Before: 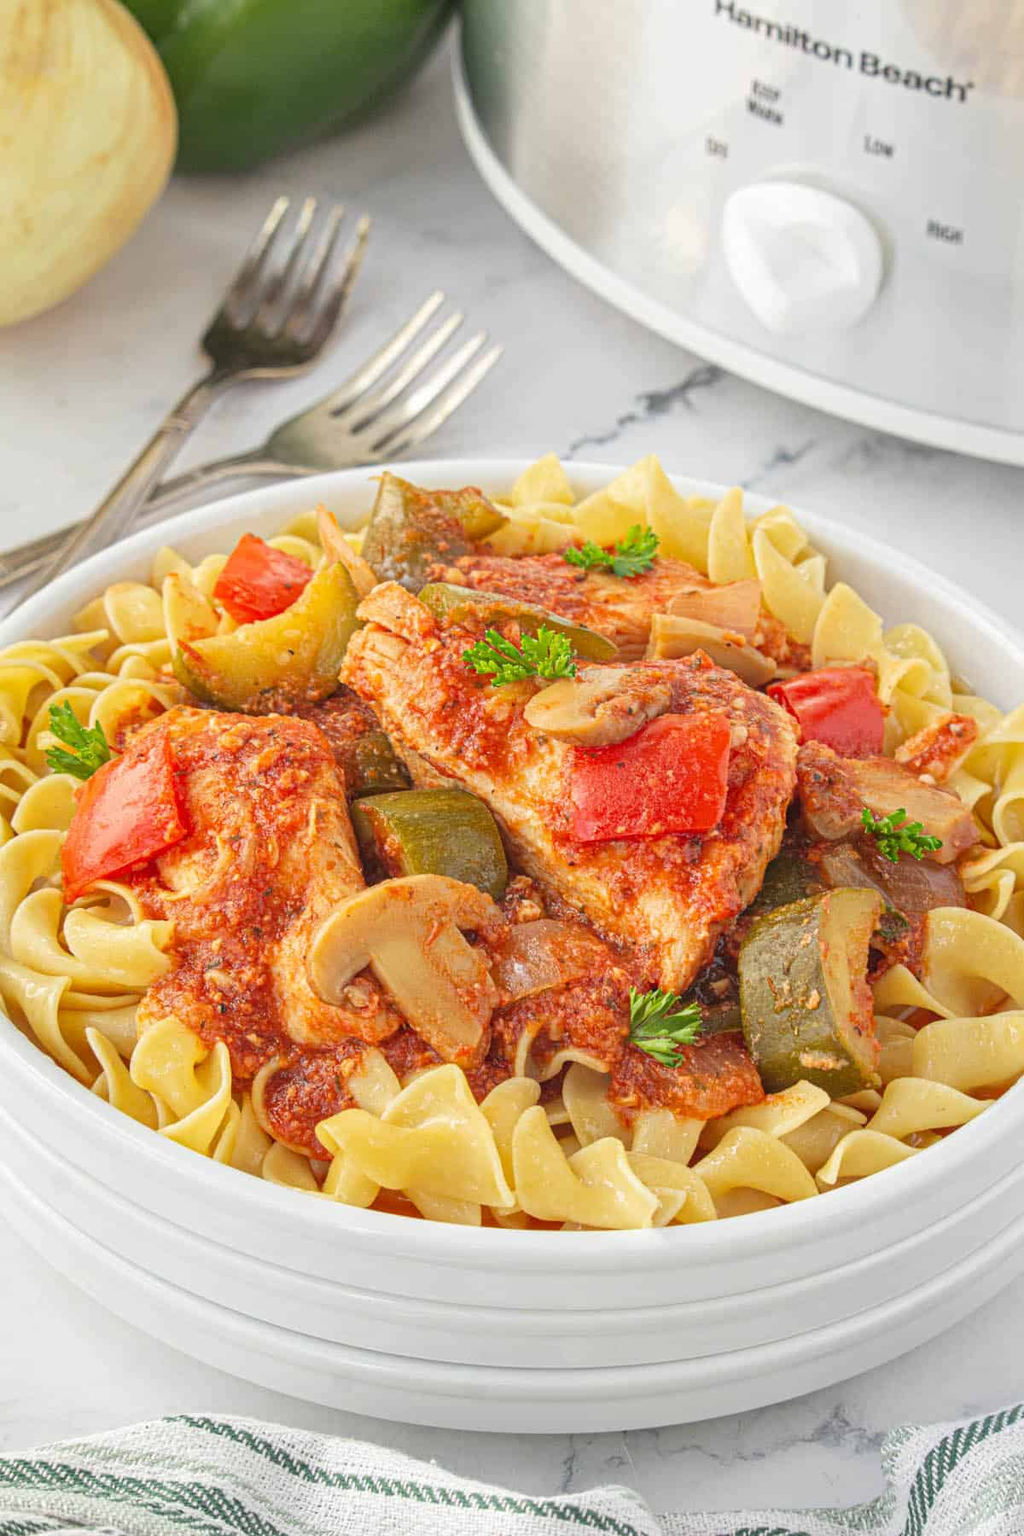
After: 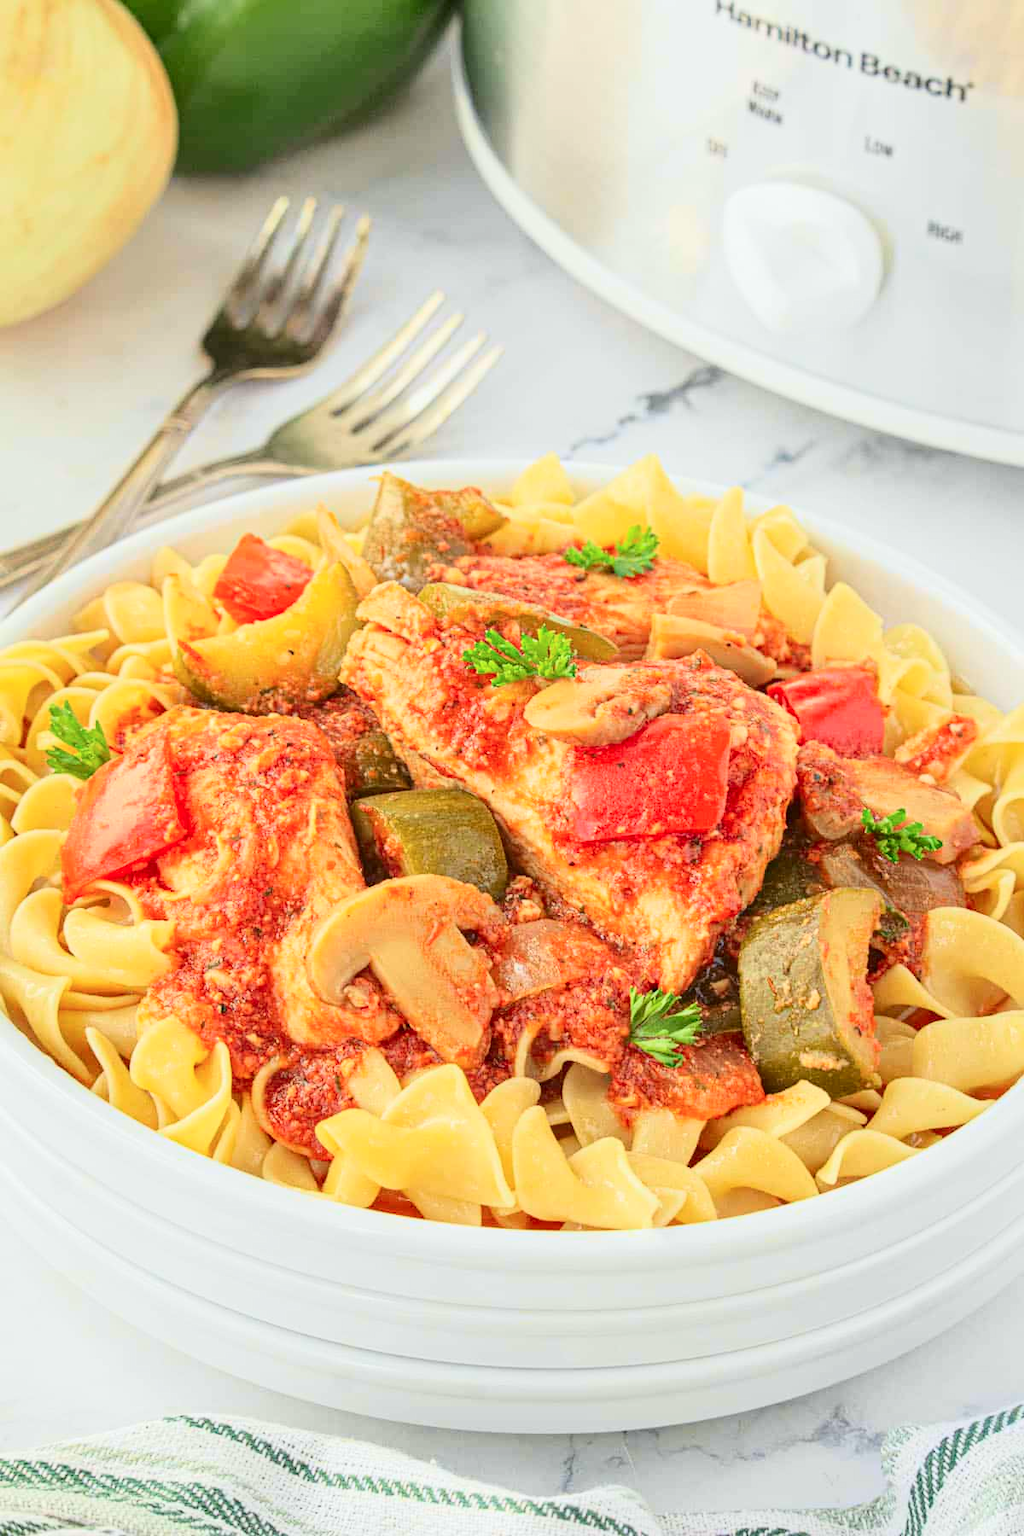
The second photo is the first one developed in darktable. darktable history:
tone curve: curves: ch0 [(0, 0) (0.114, 0.083) (0.291, 0.3) (0.447, 0.535) (0.602, 0.712) (0.772, 0.864) (0.999, 0.978)]; ch1 [(0, 0) (0.389, 0.352) (0.458, 0.433) (0.486, 0.474) (0.509, 0.505) (0.535, 0.541) (0.555, 0.557) (0.677, 0.724) (1, 1)]; ch2 [(0, 0) (0.369, 0.388) (0.449, 0.431) (0.501, 0.5) (0.528, 0.552) (0.561, 0.596) (0.697, 0.721) (1, 1)], color space Lab, independent channels, preserve colors none
